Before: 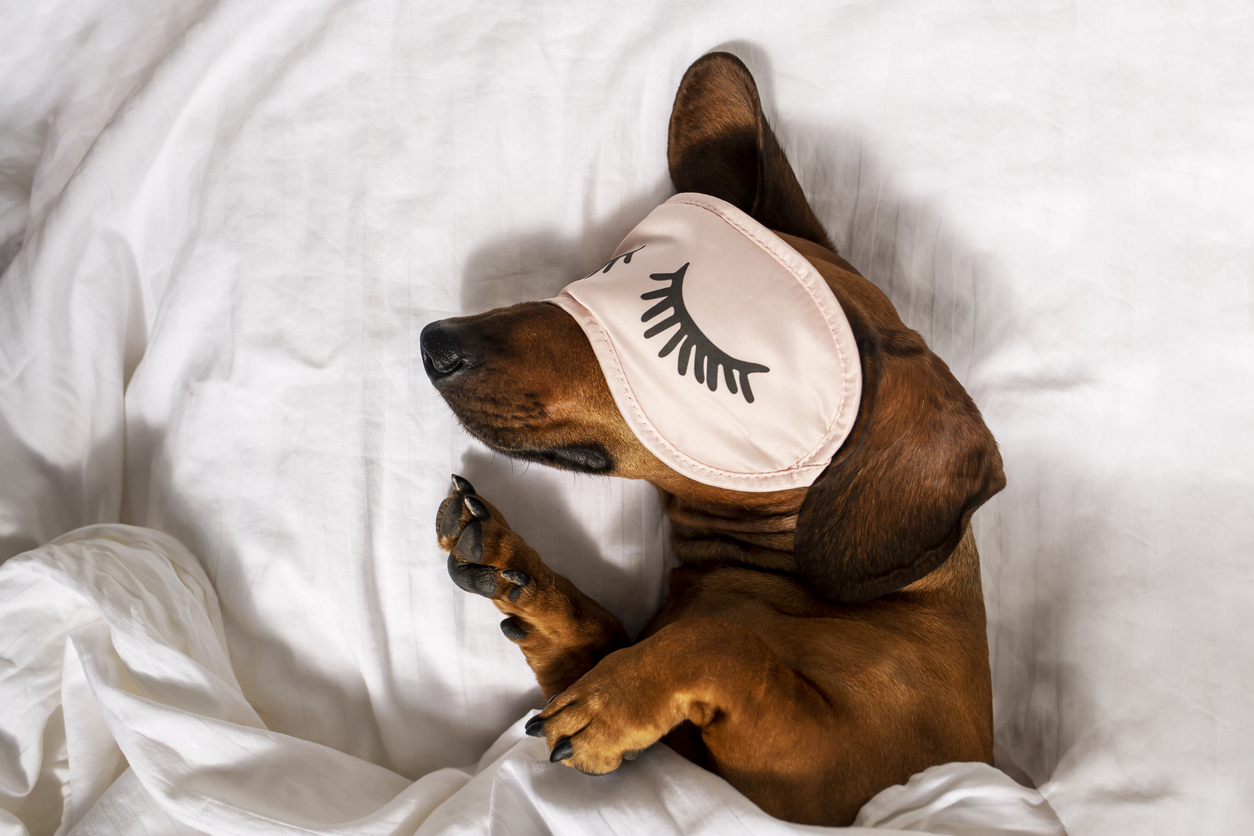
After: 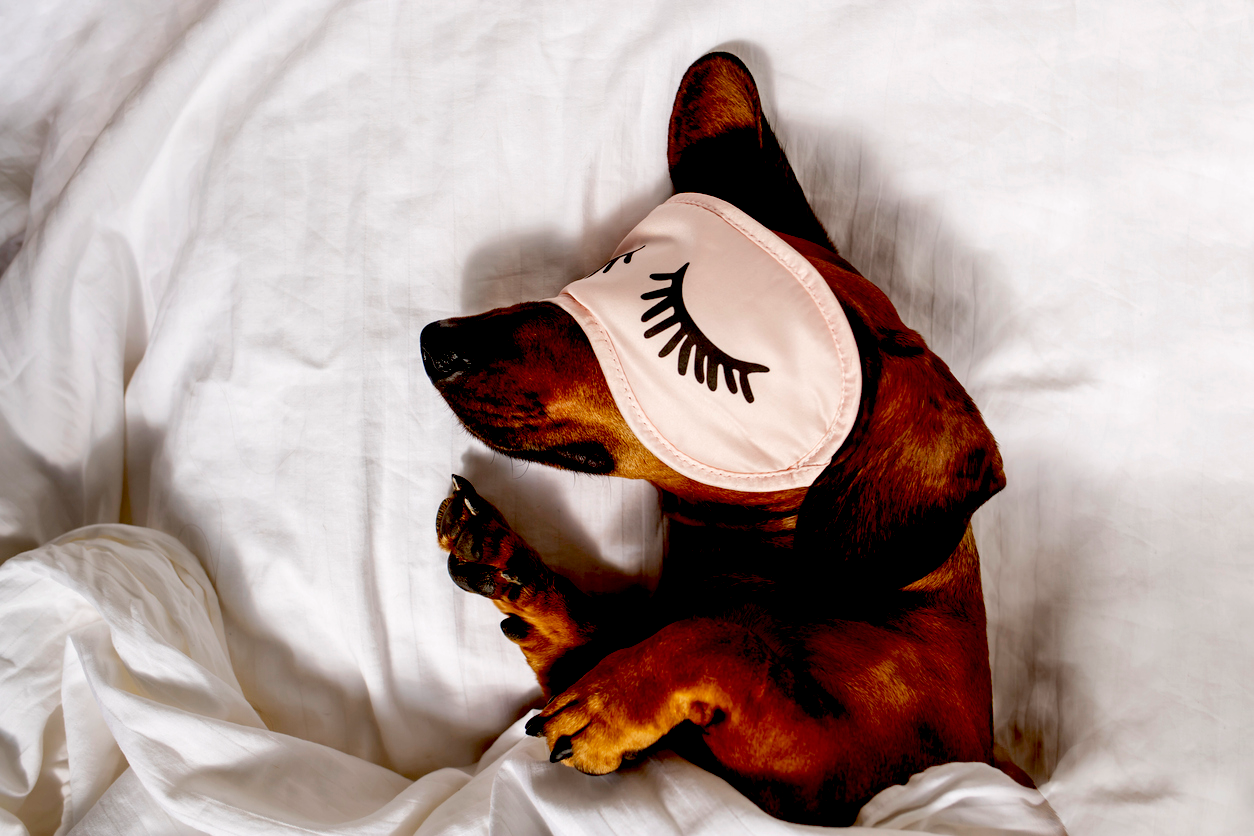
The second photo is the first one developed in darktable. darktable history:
exposure: black level correction 0.058, compensate highlight preservation false
tone equalizer: edges refinement/feathering 500, mask exposure compensation -1.57 EV, preserve details no
